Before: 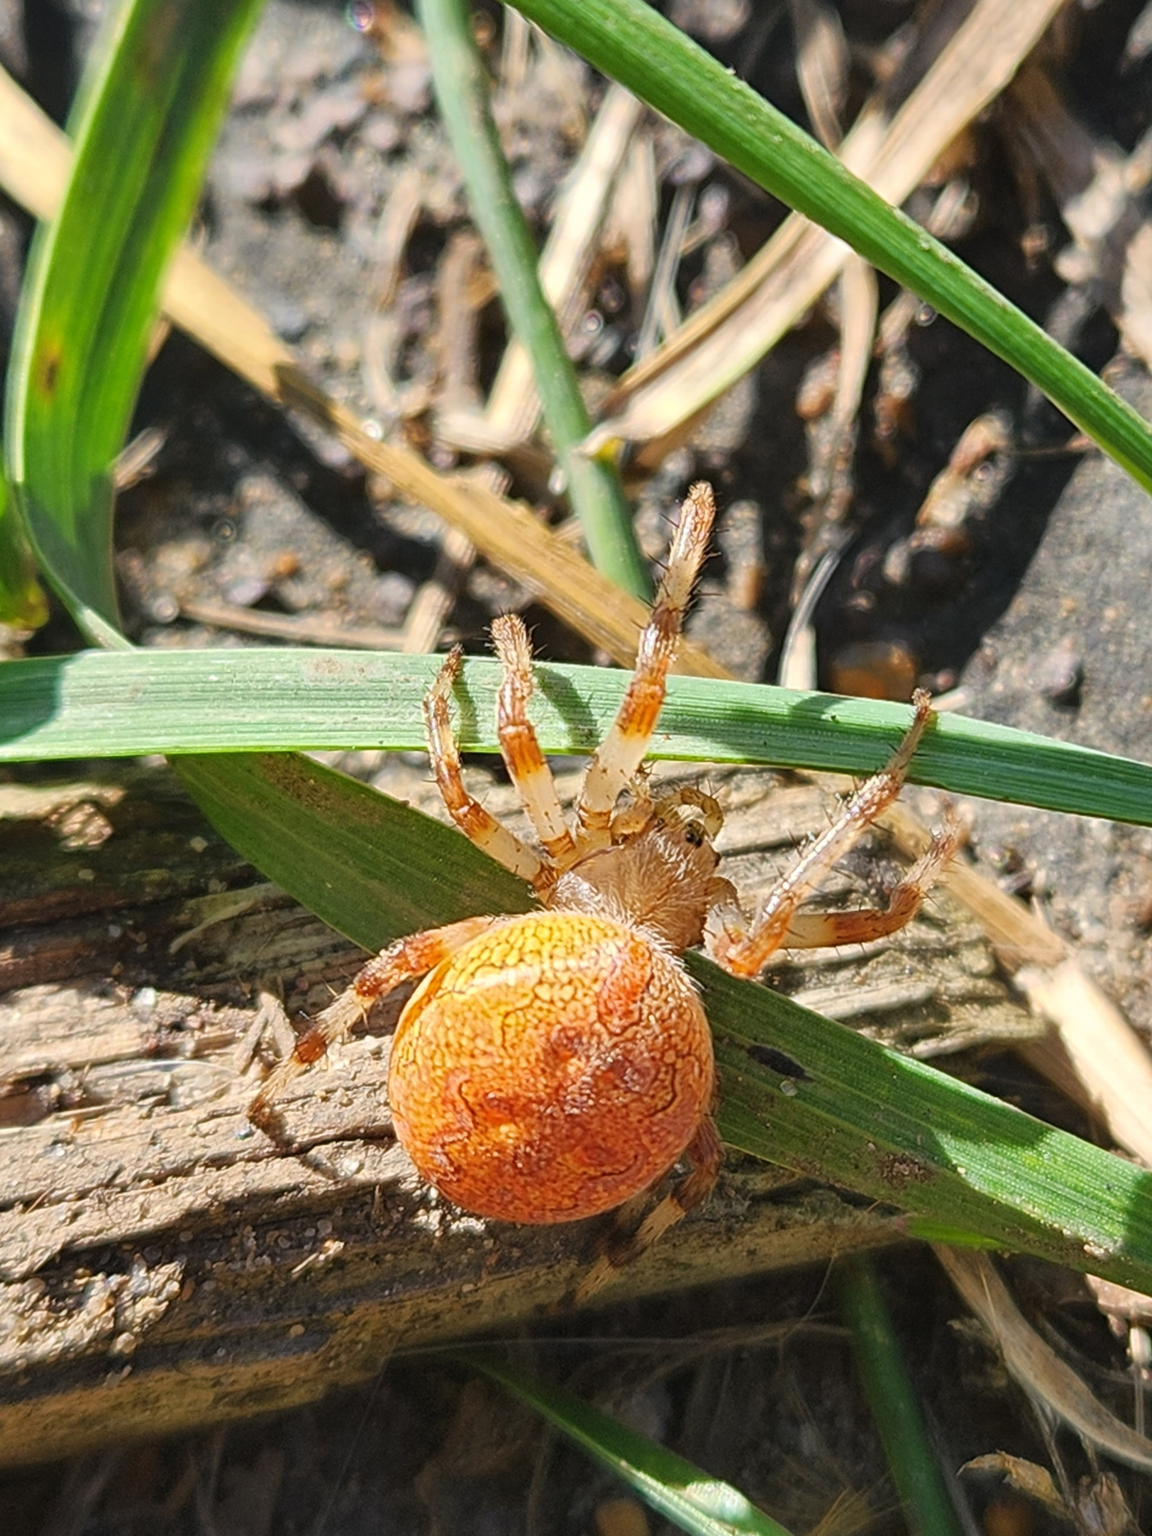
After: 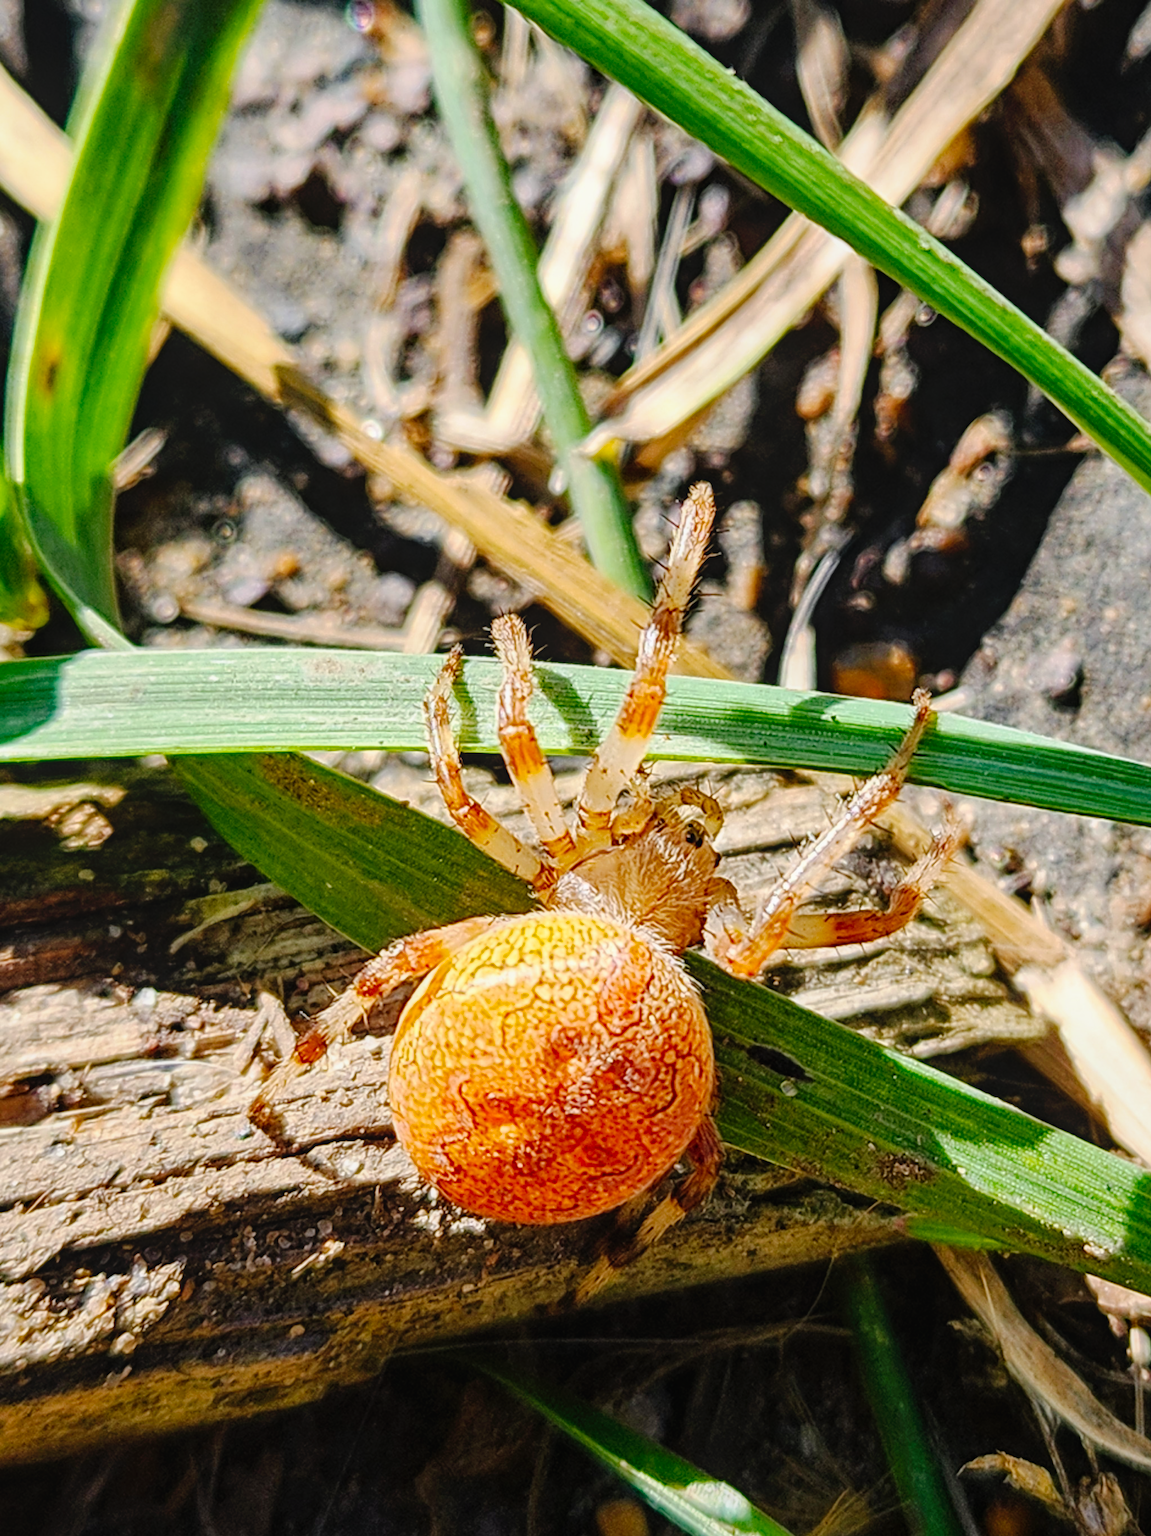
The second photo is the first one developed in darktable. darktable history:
tone curve: curves: ch0 [(0, 0) (0.003, 0) (0.011, 0.001) (0.025, 0.003) (0.044, 0.005) (0.069, 0.012) (0.1, 0.023) (0.136, 0.039) (0.177, 0.088) (0.224, 0.15) (0.277, 0.24) (0.335, 0.337) (0.399, 0.437) (0.468, 0.535) (0.543, 0.629) (0.623, 0.71) (0.709, 0.782) (0.801, 0.856) (0.898, 0.94) (1, 1)], preserve colors none
local contrast: detail 110%
haze removal: compatibility mode true, adaptive false
